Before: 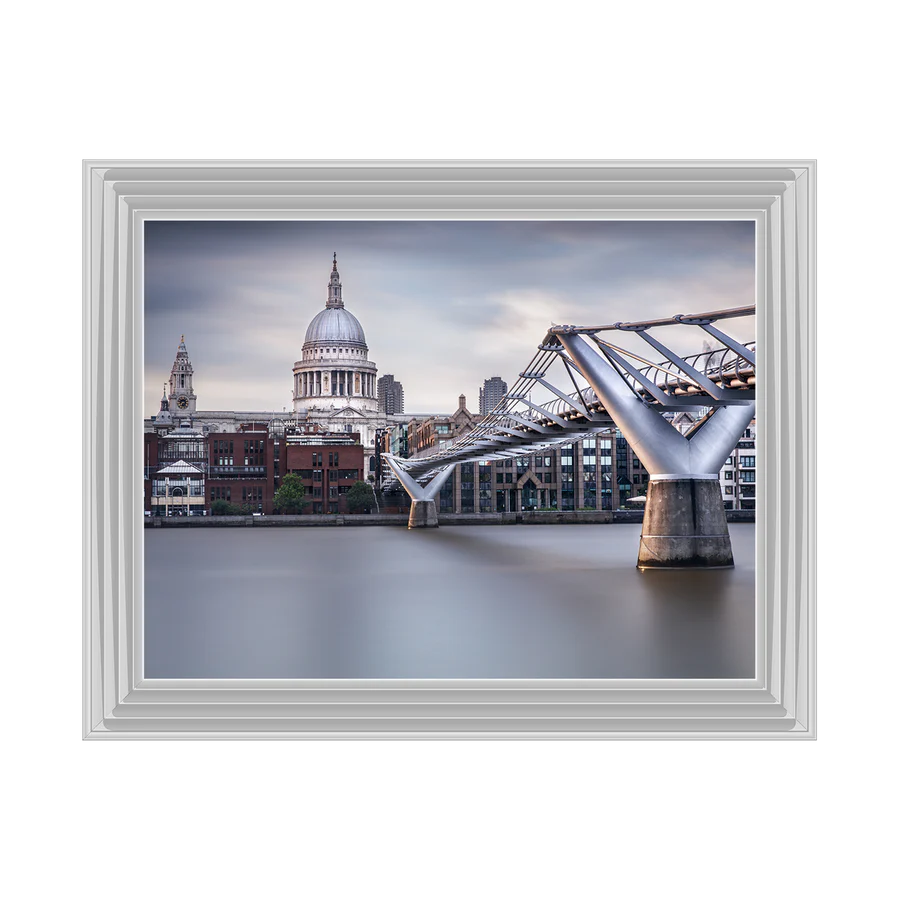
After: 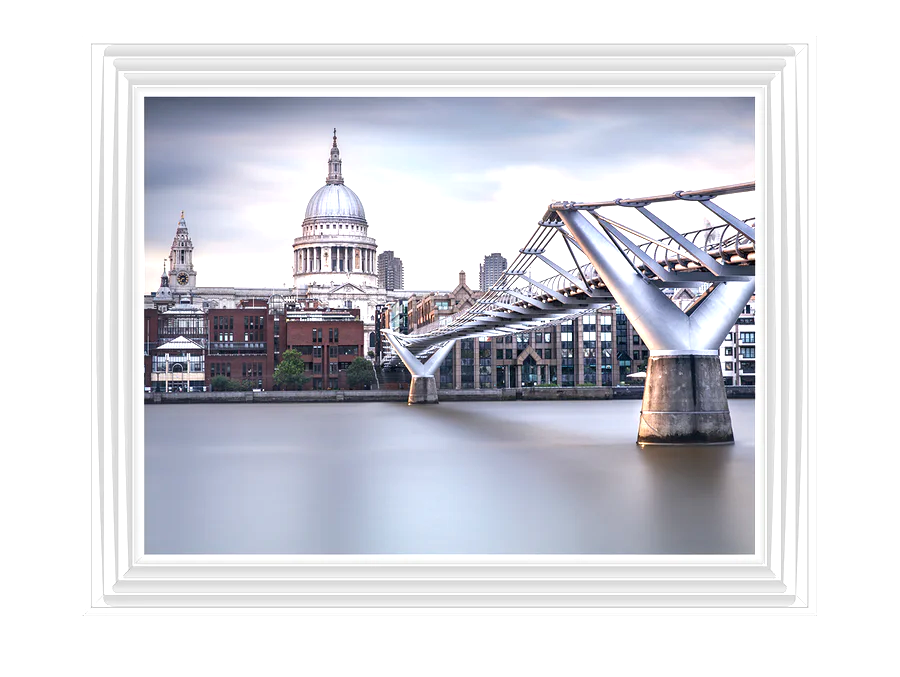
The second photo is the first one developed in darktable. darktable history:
crop: top 13.798%, bottom 10.87%
exposure: black level correction 0, exposure 0.844 EV, compensate exposure bias true, compensate highlight preservation false
